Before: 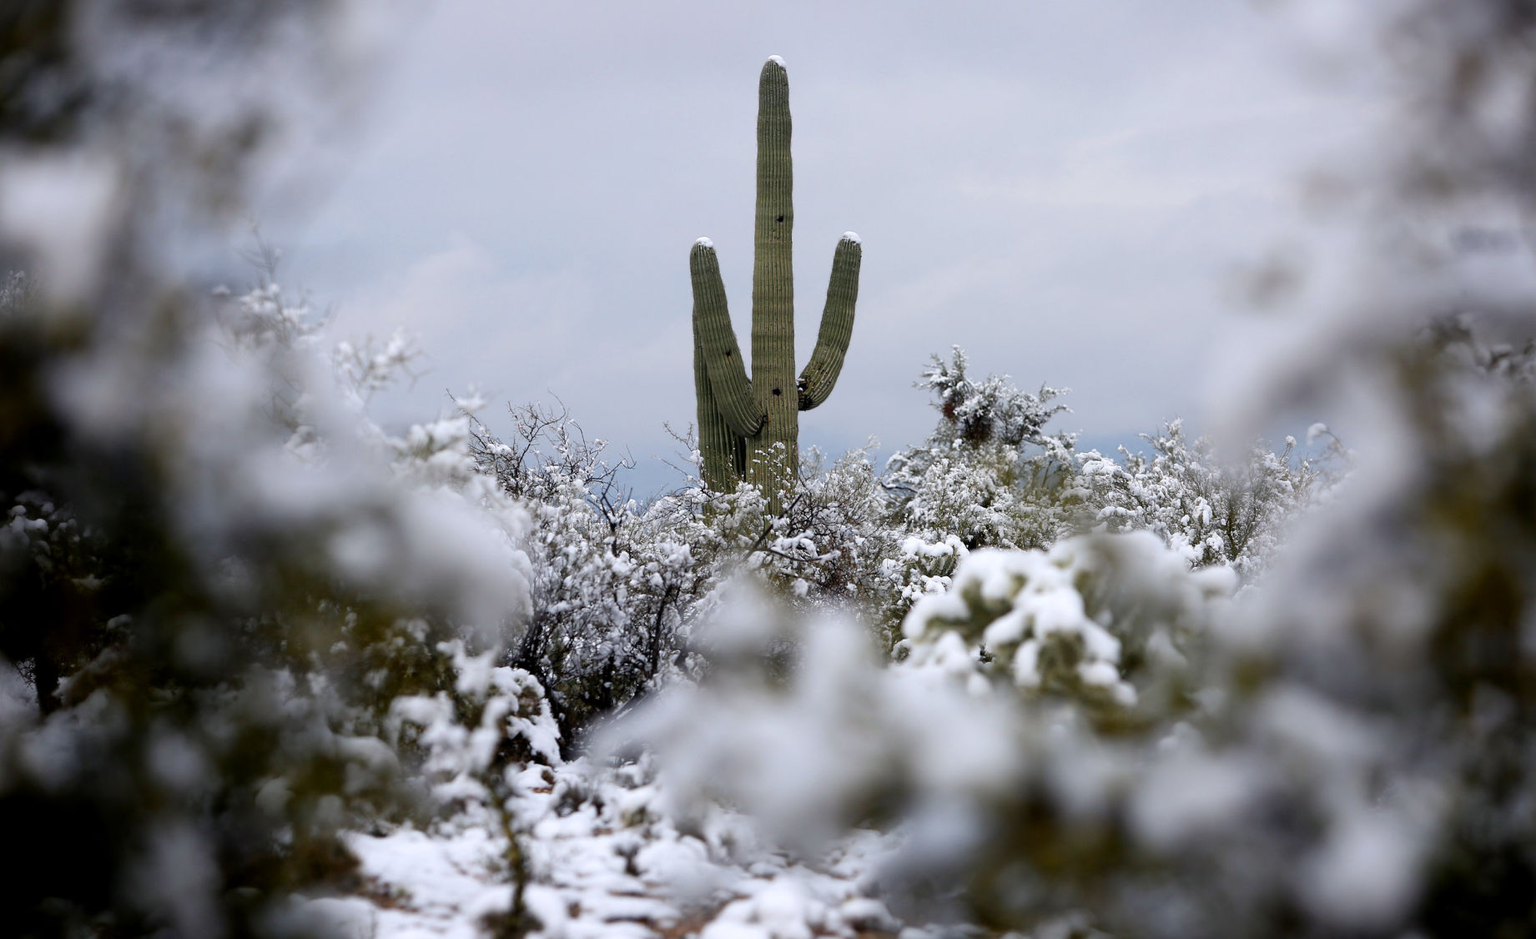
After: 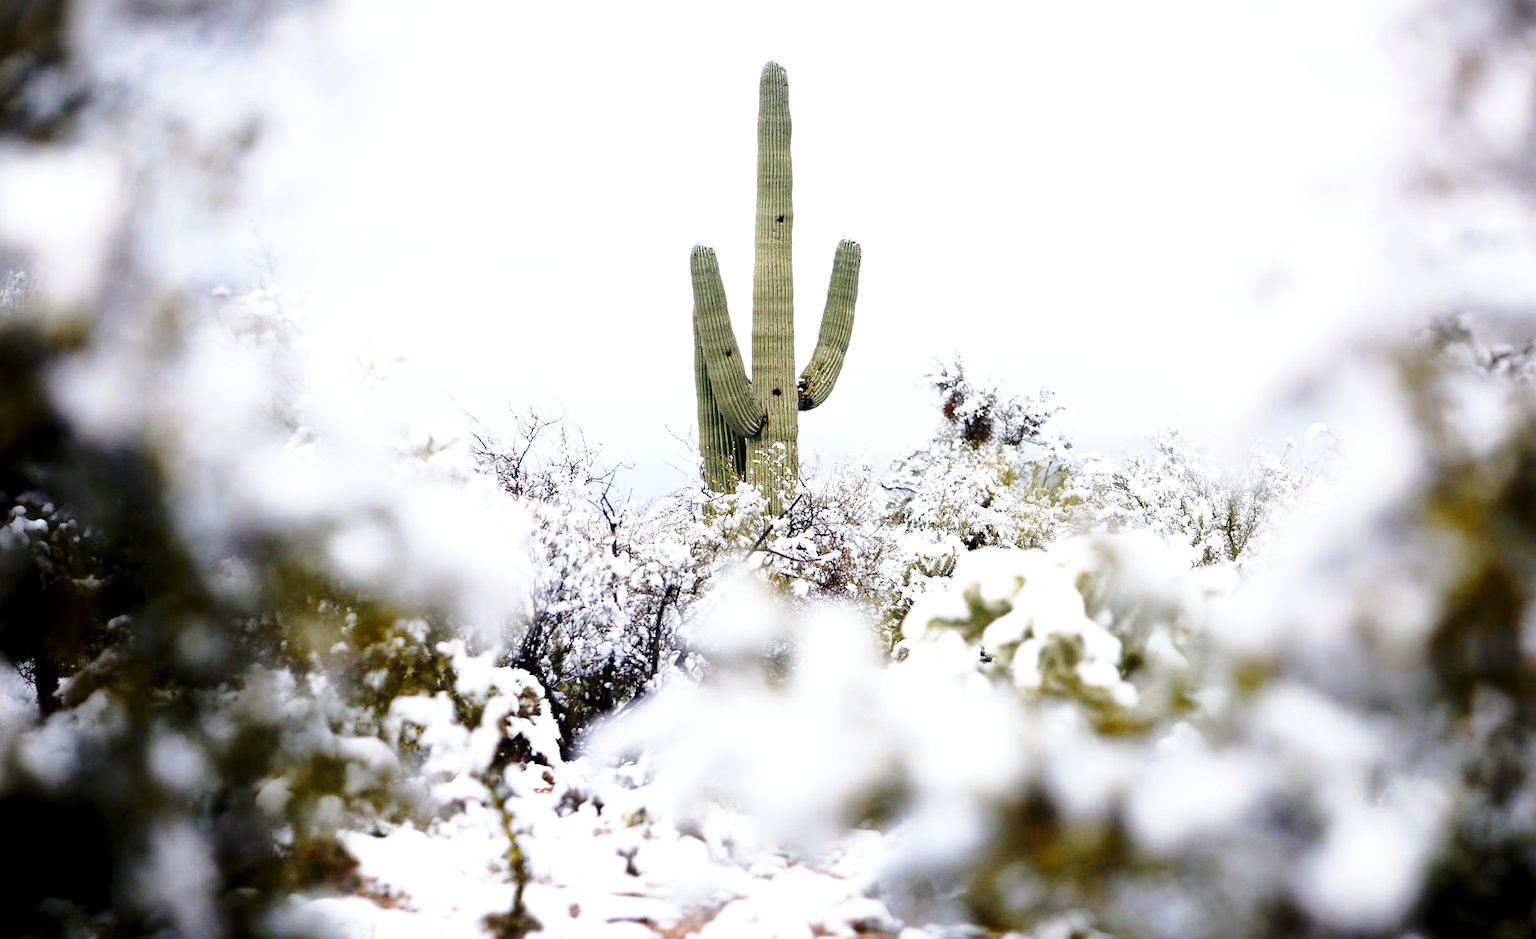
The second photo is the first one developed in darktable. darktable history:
base curve: curves: ch0 [(0, 0) (0.028, 0.03) (0.121, 0.232) (0.46, 0.748) (0.859, 0.968) (1, 1)], preserve colors none
exposure: exposure 1 EV, compensate highlight preservation false
